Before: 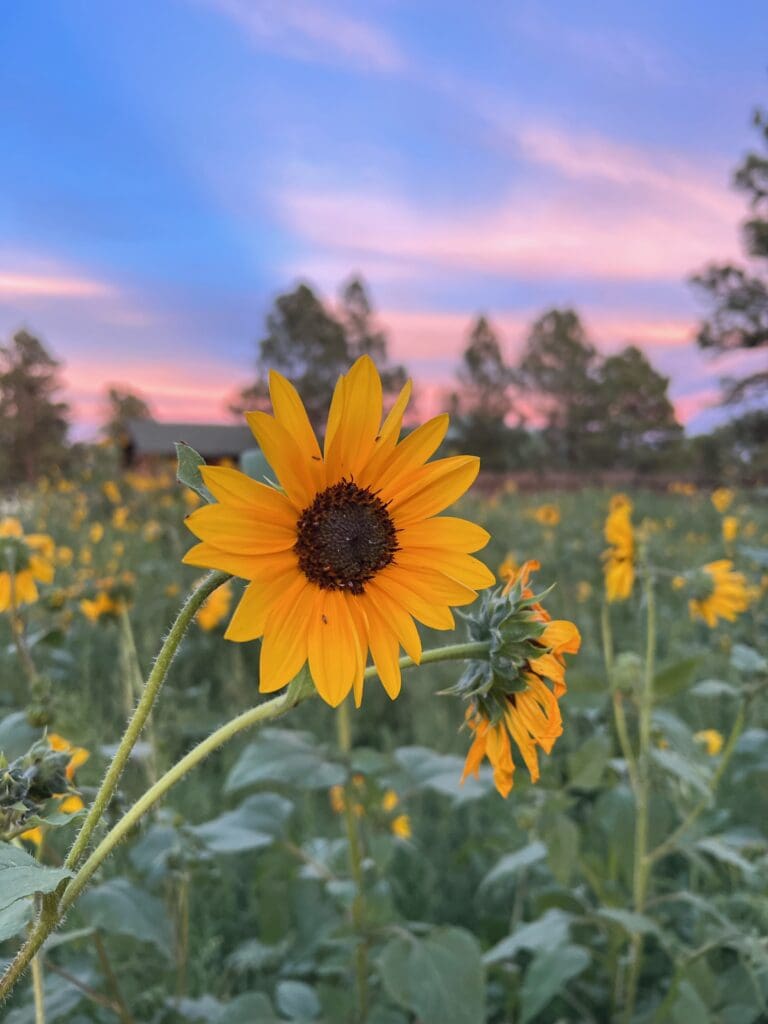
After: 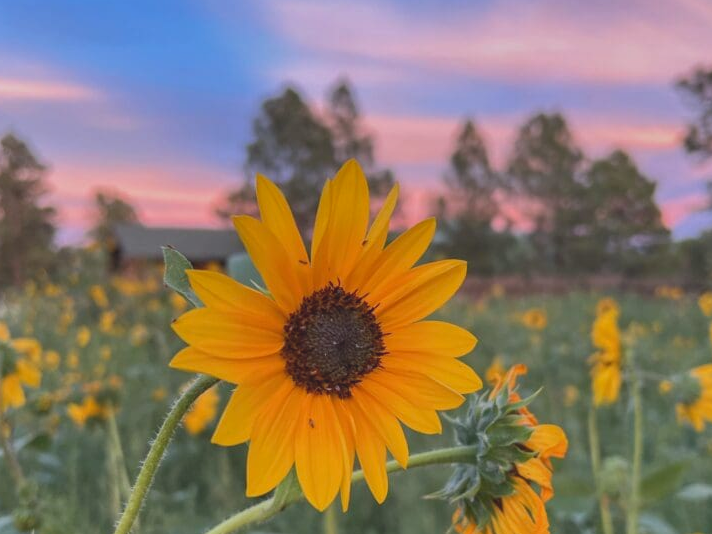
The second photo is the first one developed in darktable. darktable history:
contrast brightness saturation: contrast -0.28
shadows and highlights: radius 118.69, shadows 42.21, highlights -61.56, soften with gaussian
local contrast: on, module defaults
crop: left 1.744%, top 19.225%, right 5.069%, bottom 28.357%
